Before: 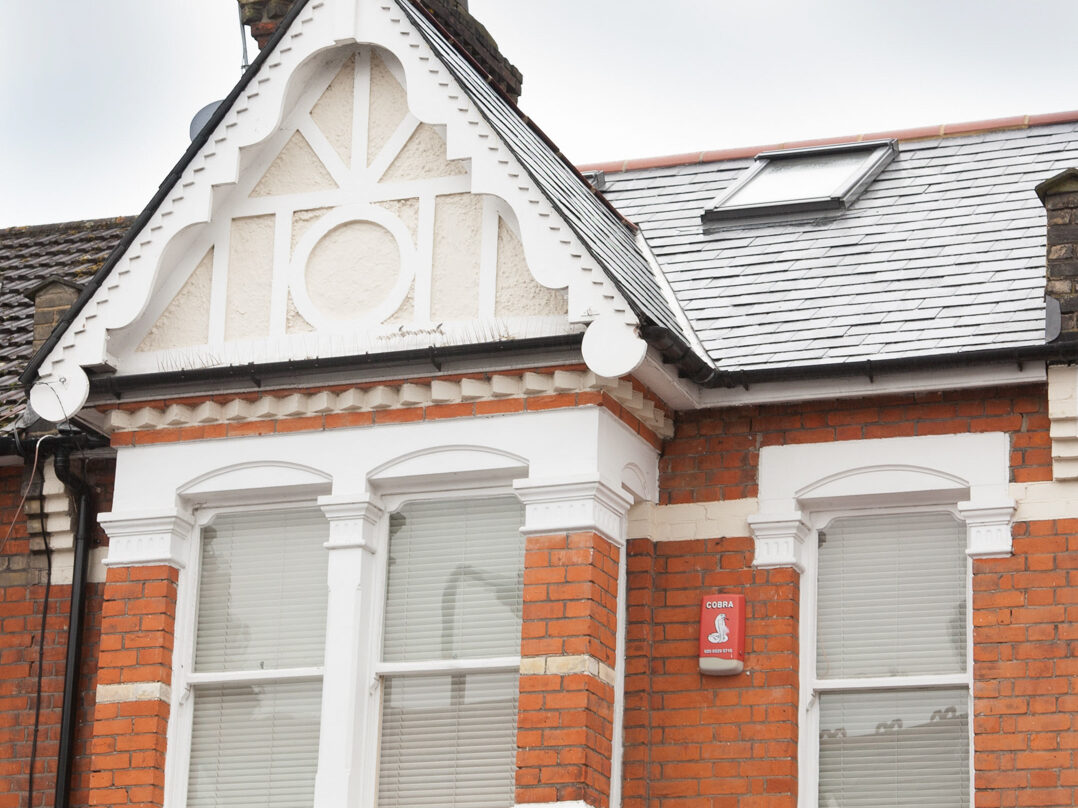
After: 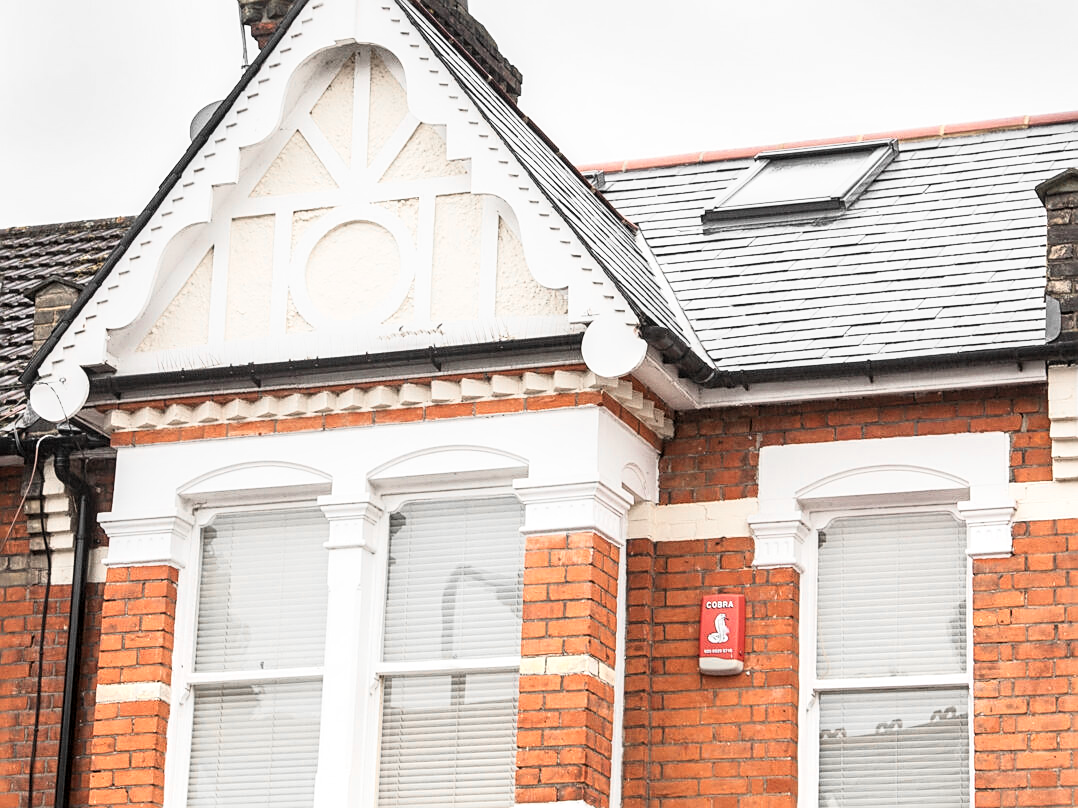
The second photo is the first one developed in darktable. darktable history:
color zones: curves: ch0 [(0, 0.447) (0.184, 0.543) (0.323, 0.476) (0.429, 0.445) (0.571, 0.443) (0.714, 0.451) (0.857, 0.452) (1, 0.447)]; ch1 [(0, 0.464) (0.176, 0.46) (0.287, 0.177) (0.429, 0.002) (0.571, 0) (0.714, 0) (0.857, 0) (1, 0.464)], mix 20%
sharpen: on, module defaults
local contrast: on, module defaults
base curve: curves: ch0 [(0, 0) (0.005, 0.002) (0.193, 0.295) (0.399, 0.664) (0.75, 0.928) (1, 1)]
